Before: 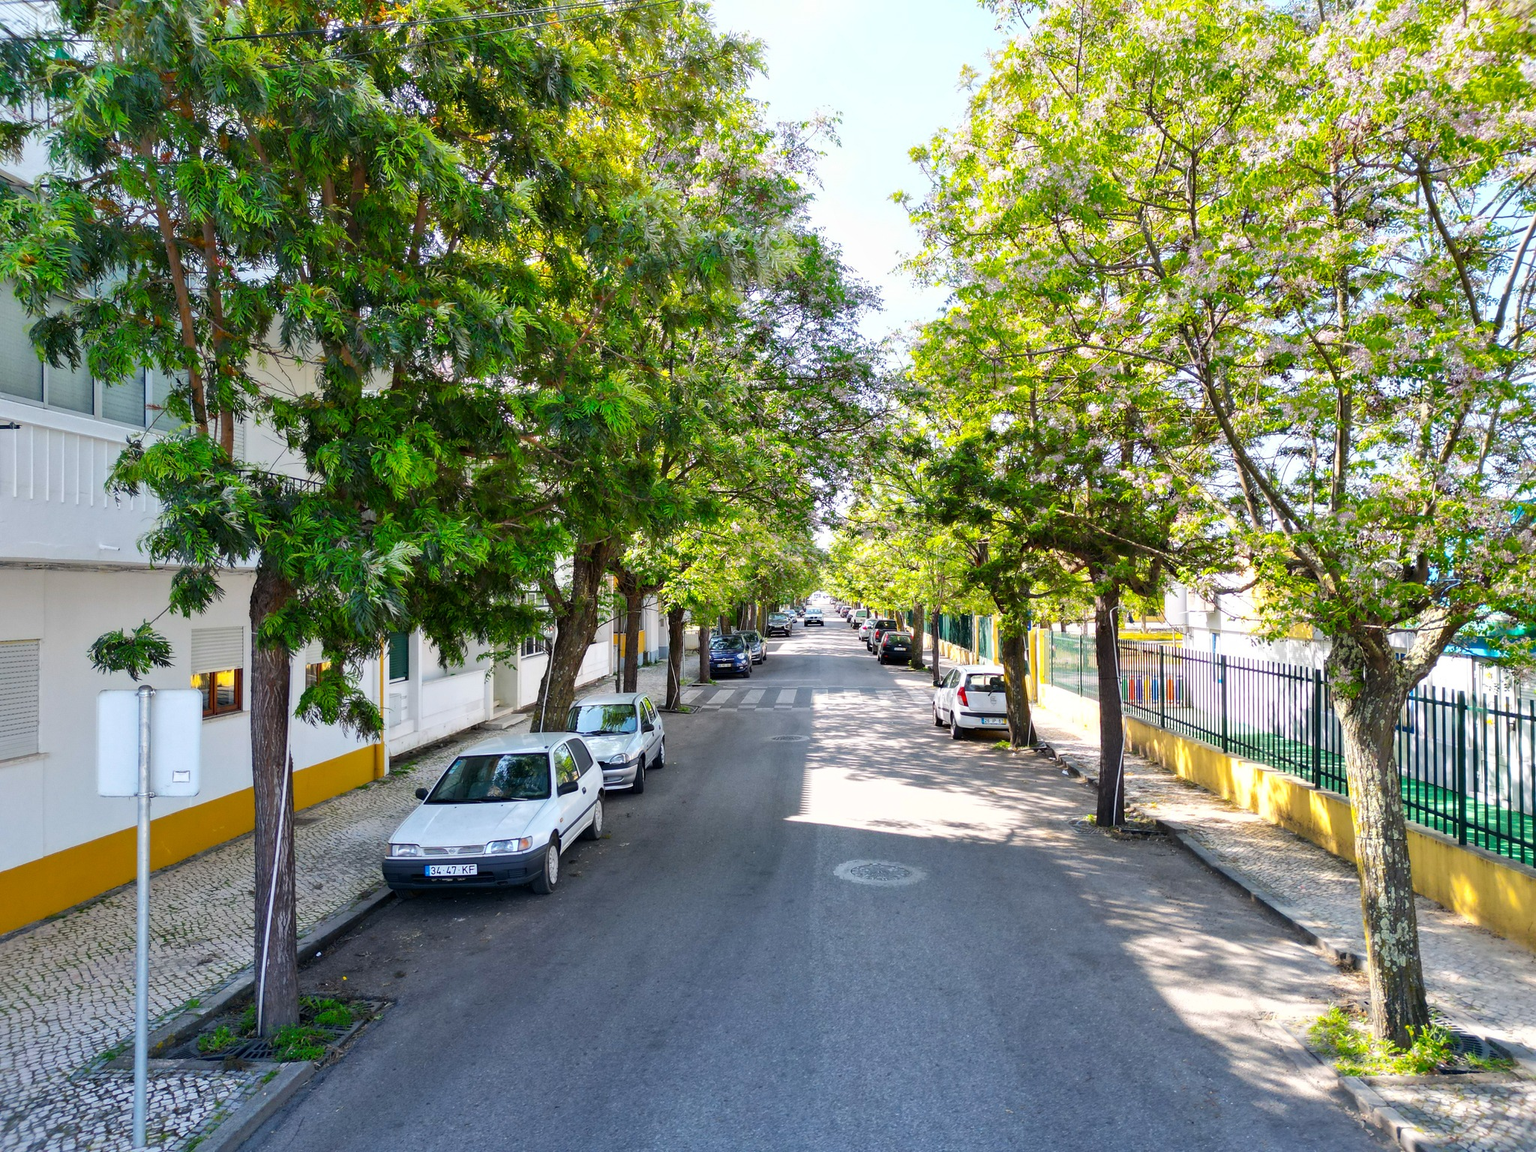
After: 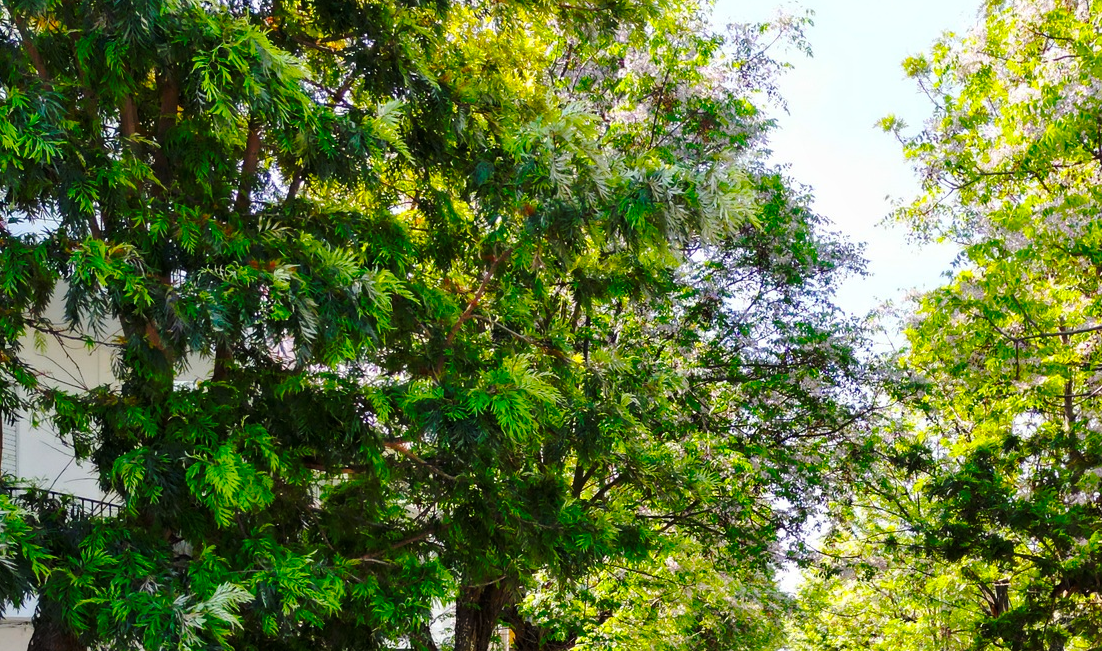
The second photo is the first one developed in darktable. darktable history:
base curve: curves: ch0 [(0, 0) (0.073, 0.04) (0.157, 0.139) (0.492, 0.492) (0.758, 0.758) (1, 1)], preserve colors none
crop: left 15.094%, top 9.075%, right 31.058%, bottom 48.529%
